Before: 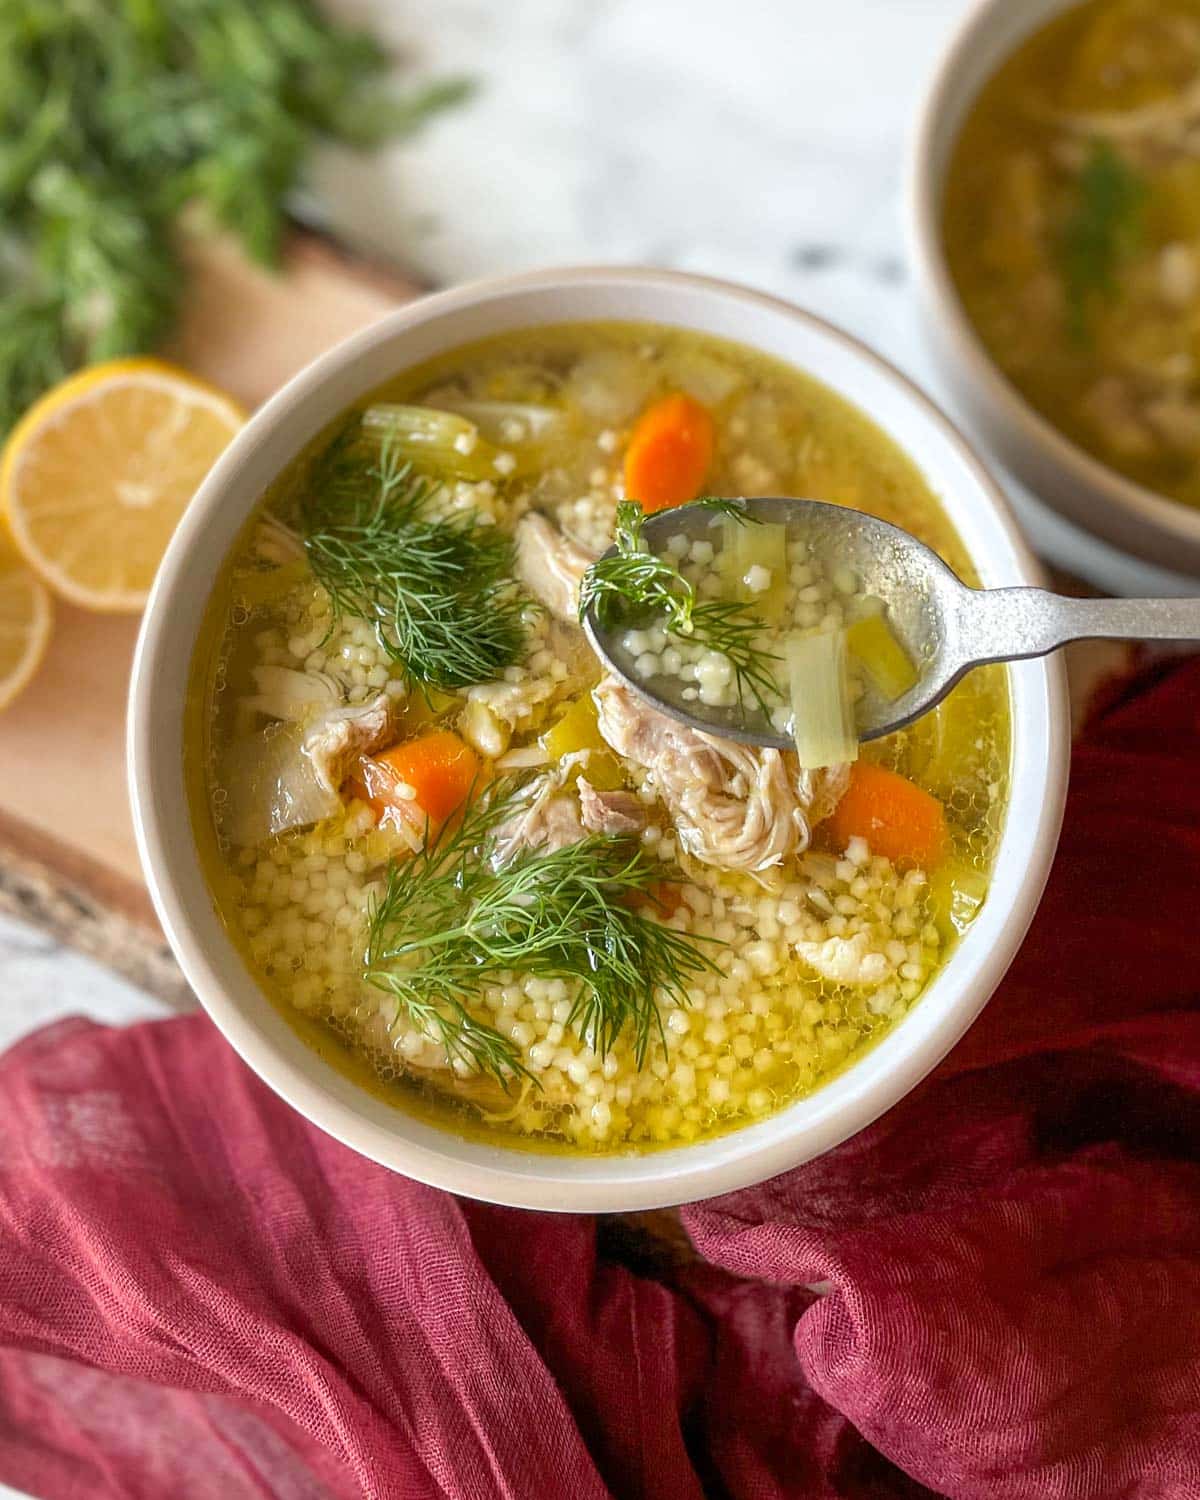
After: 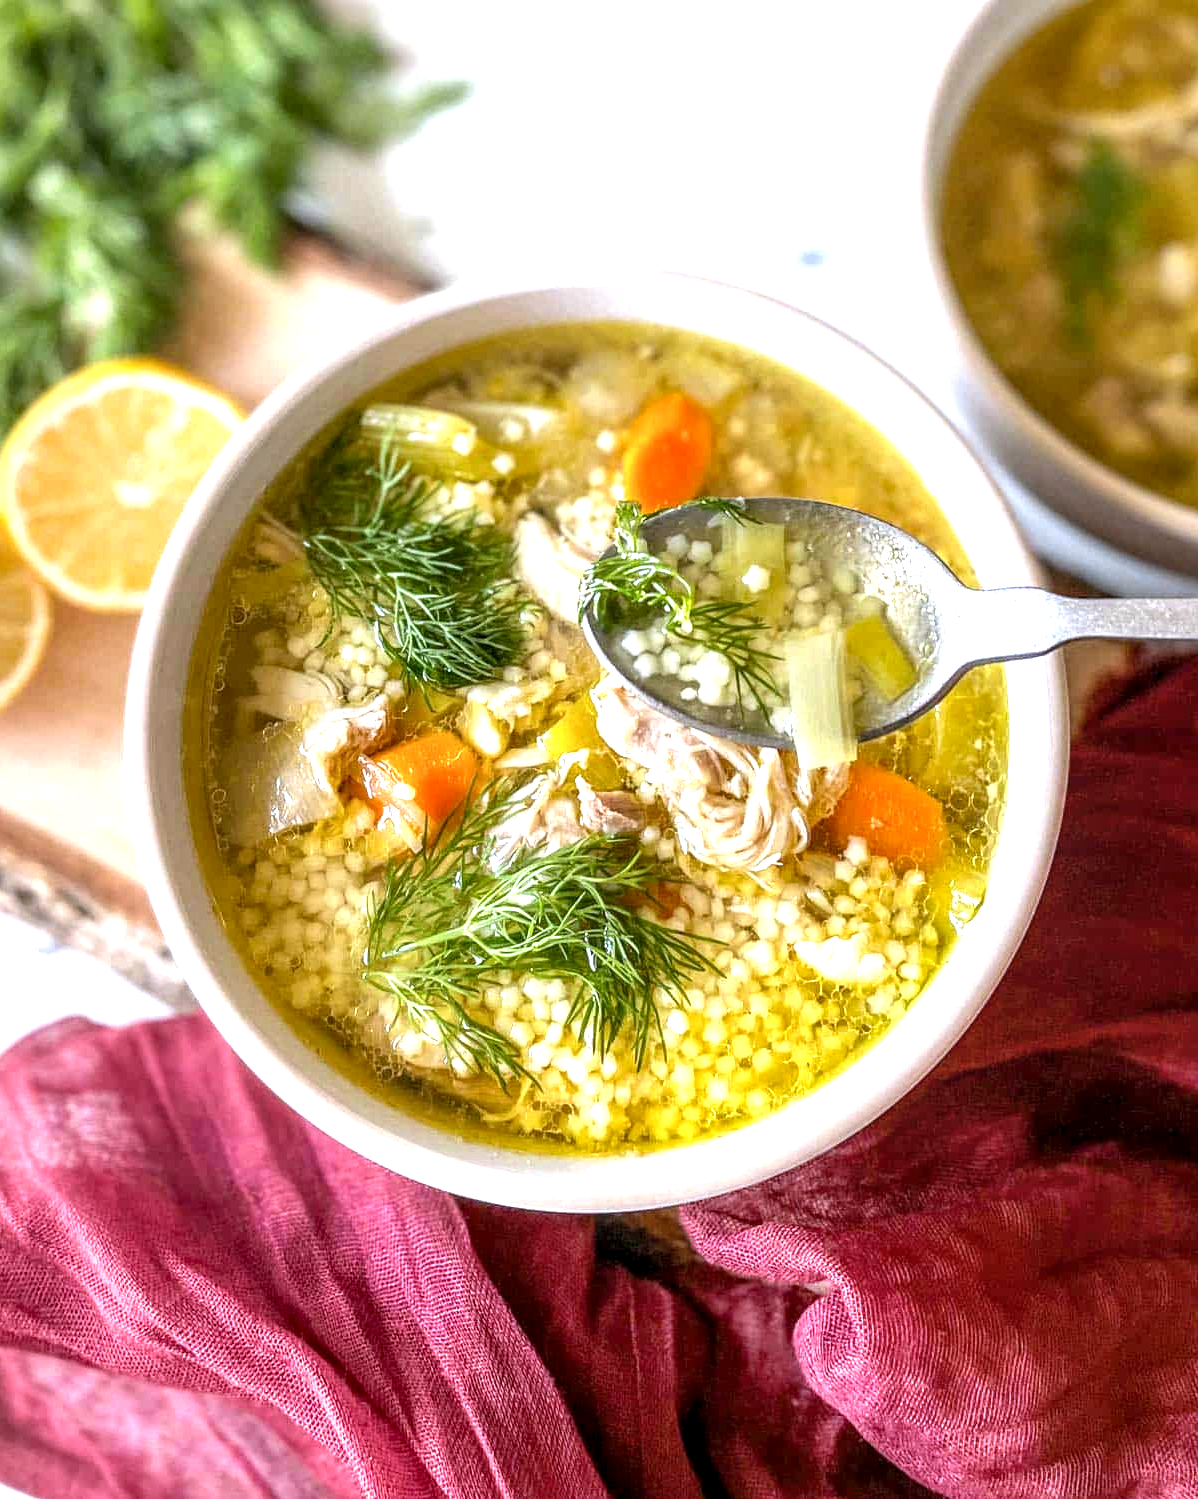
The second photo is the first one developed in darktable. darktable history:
local contrast: highlights 59%, detail 145%
exposure: black level correction 0, exposure 0.9 EV, compensate highlight preservation false
white balance: red 0.967, blue 1.119, emerald 0.756
crop and rotate: left 0.126%
